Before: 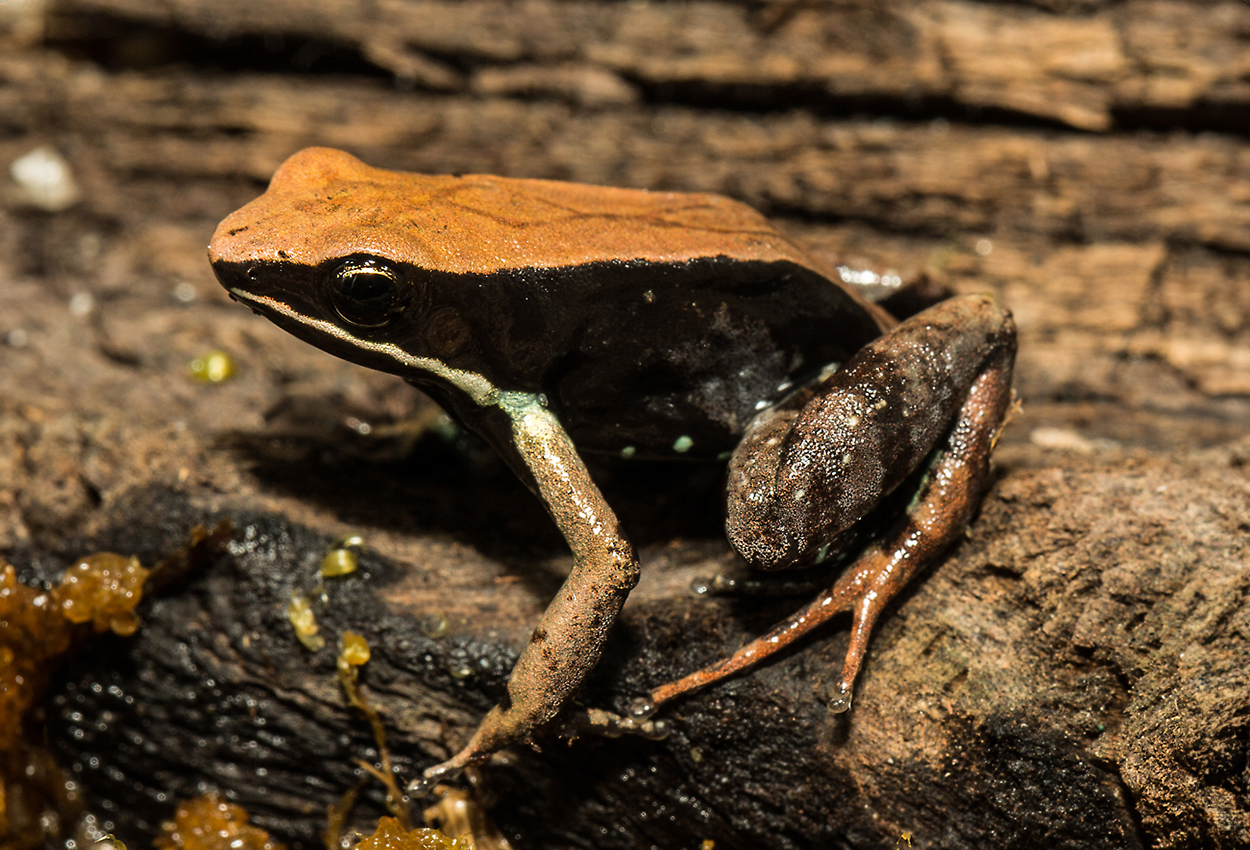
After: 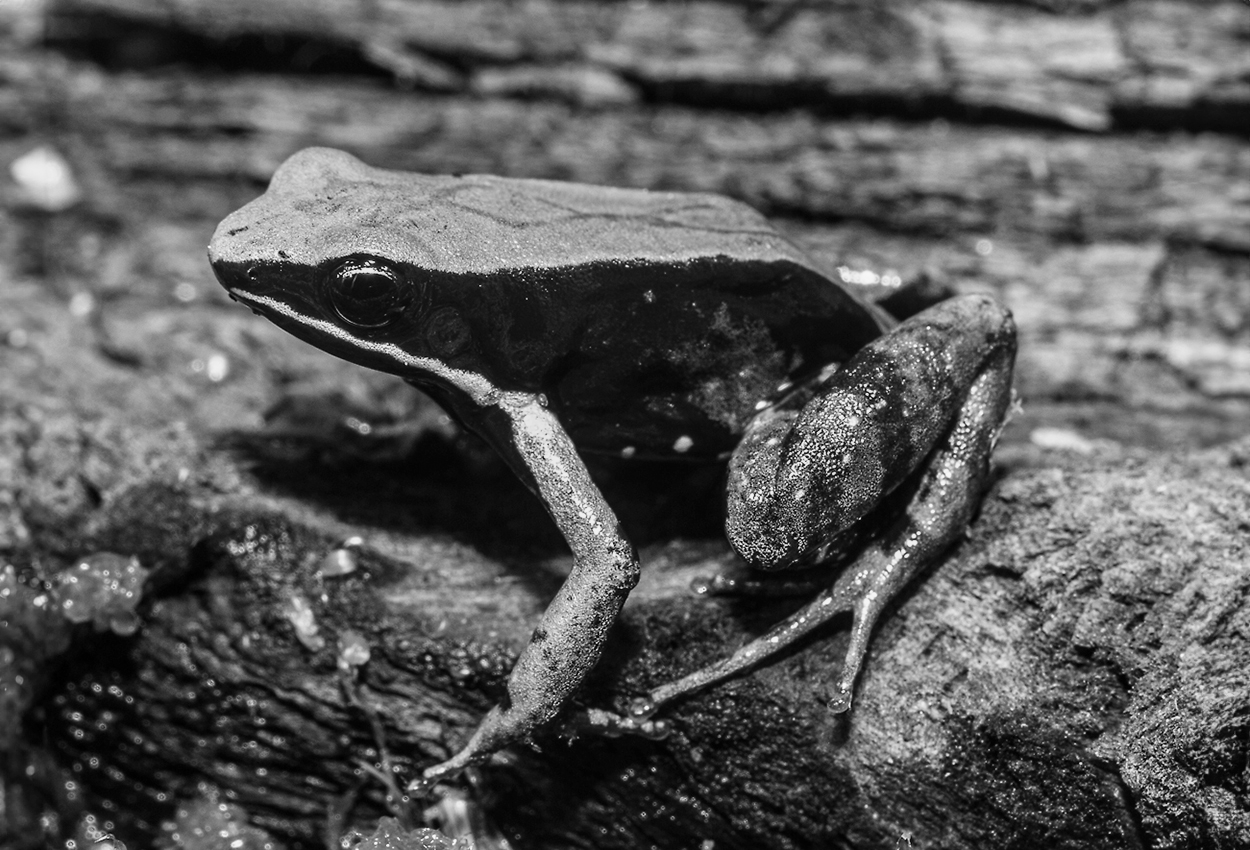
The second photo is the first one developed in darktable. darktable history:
base curve: curves: ch0 [(0, 0) (0.666, 0.806) (1, 1)]
local contrast: detail 110%
monochrome: on, module defaults
